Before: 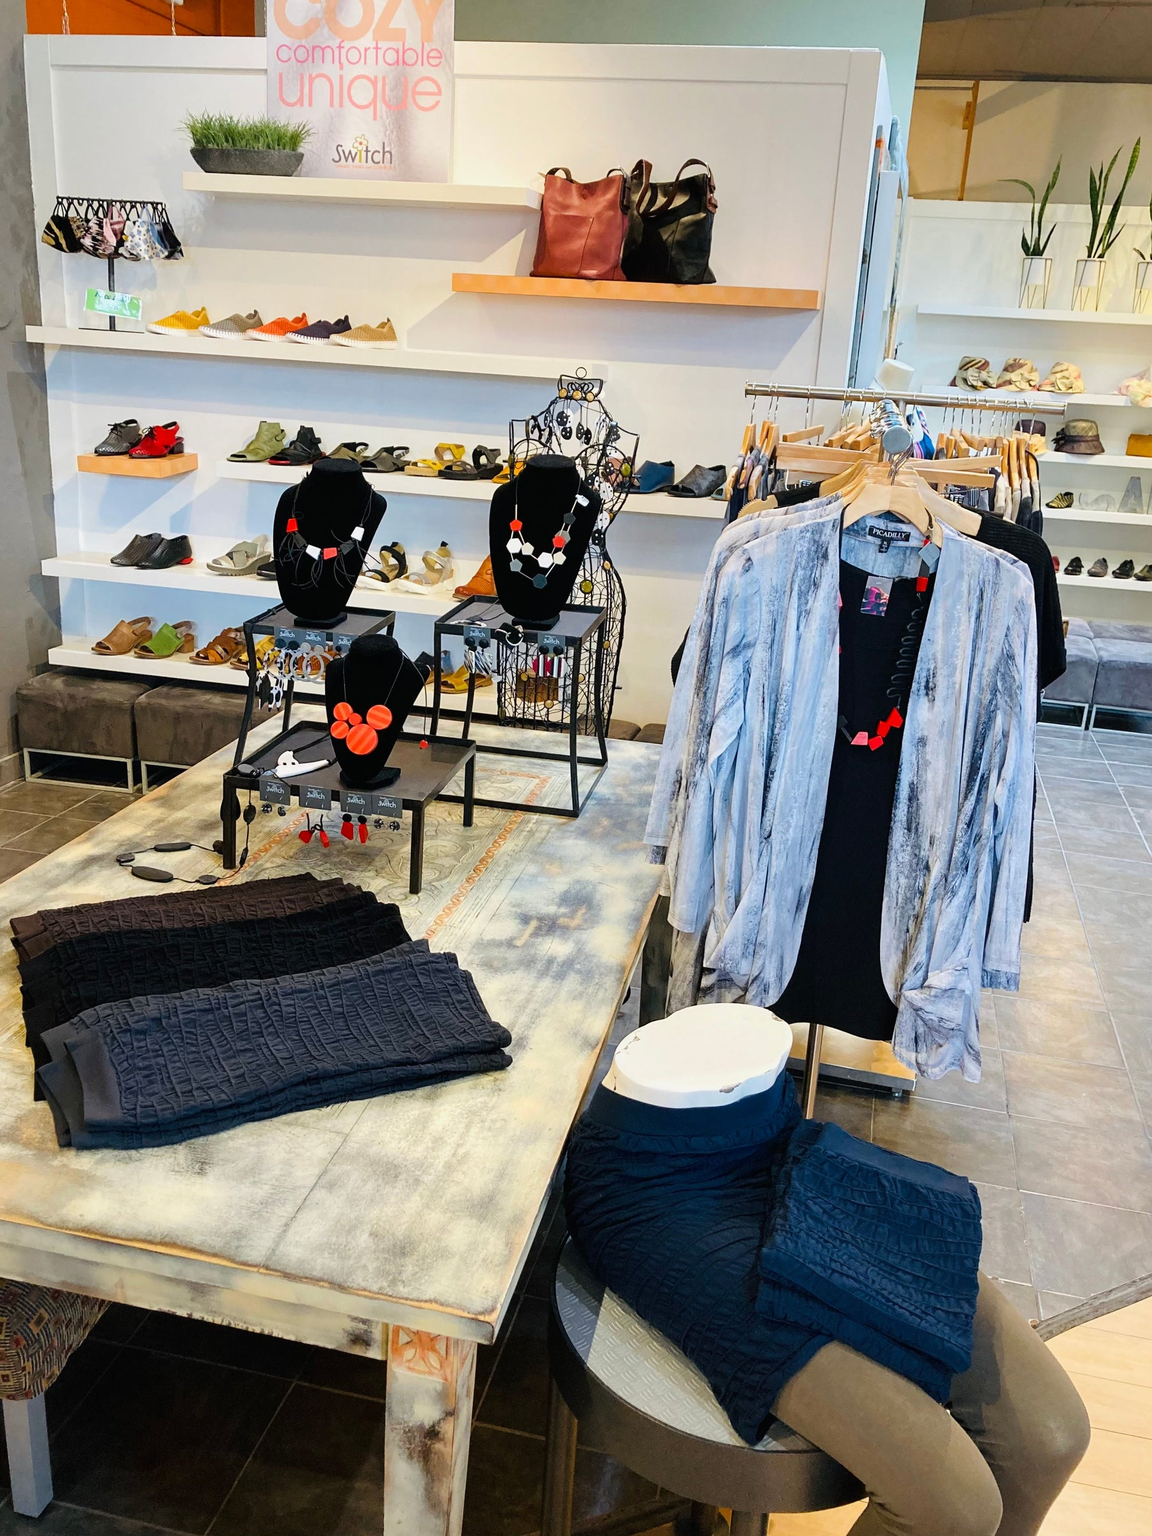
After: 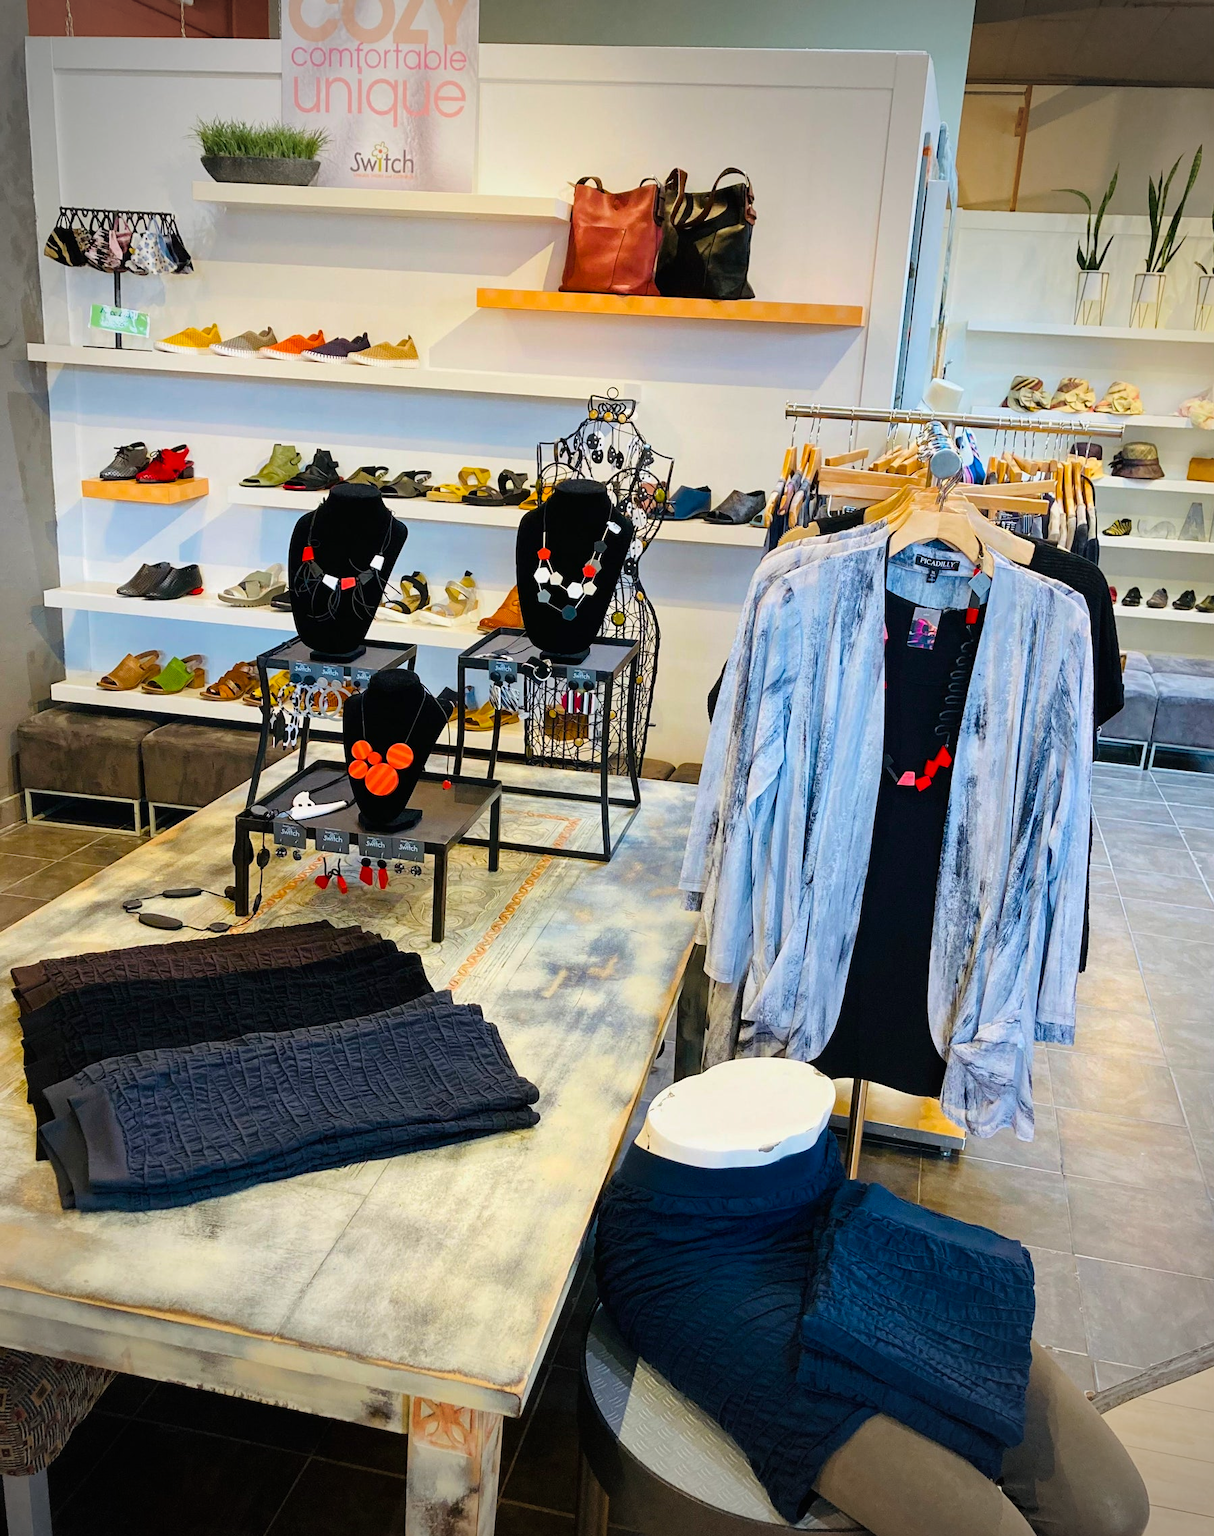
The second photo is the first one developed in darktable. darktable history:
crop and rotate: top 0%, bottom 5.097%
color balance rgb: perceptual saturation grading › global saturation 20%, global vibrance 20%
vignetting: width/height ratio 1.094
